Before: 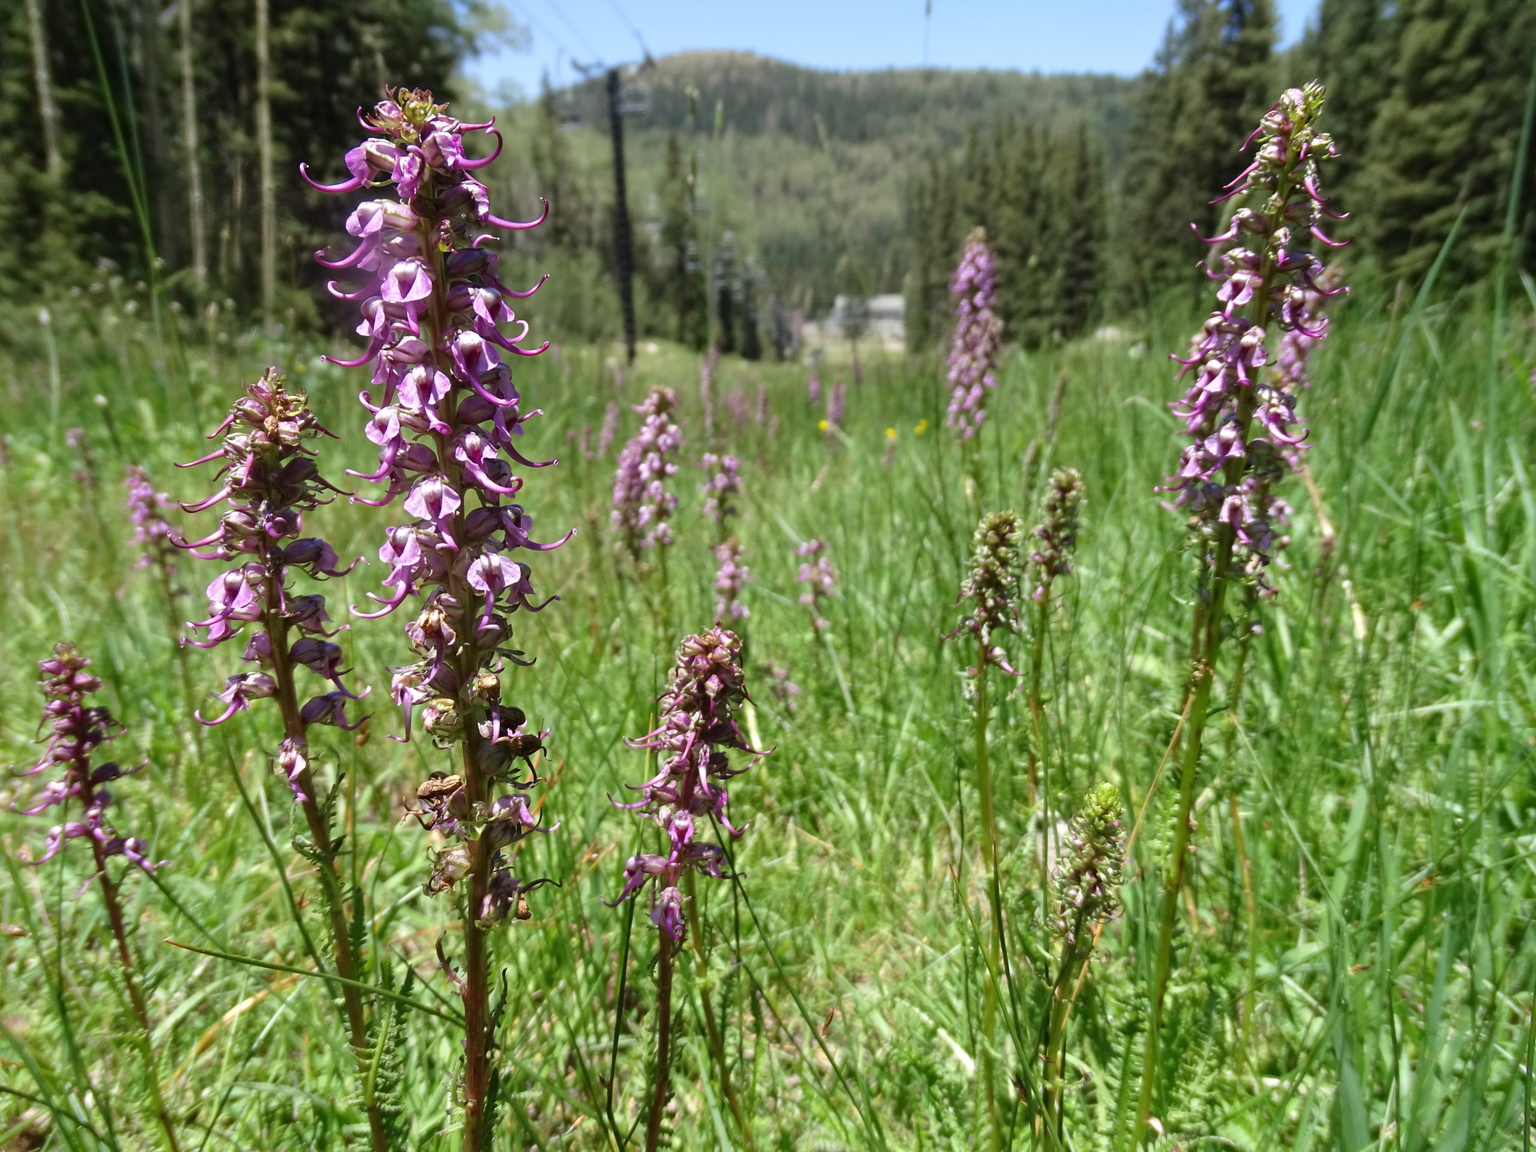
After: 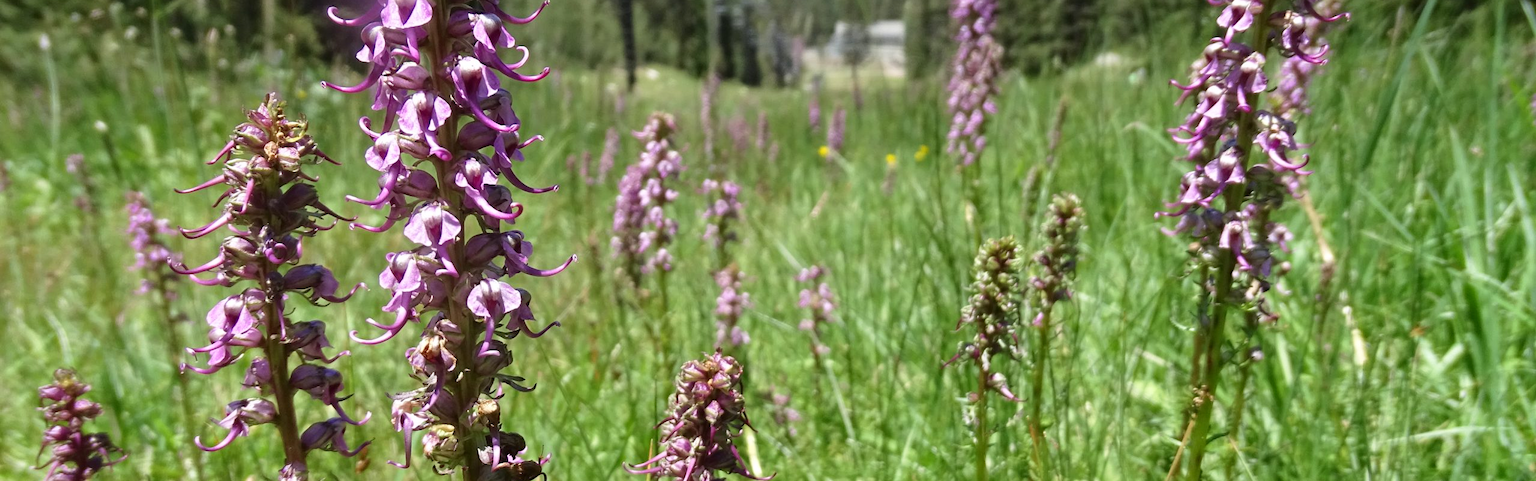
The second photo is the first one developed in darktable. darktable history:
crop and rotate: top 23.84%, bottom 34.294%
tone curve: curves: ch0 [(0, 0) (0.003, 0.003) (0.011, 0.012) (0.025, 0.026) (0.044, 0.046) (0.069, 0.072) (0.1, 0.104) (0.136, 0.141) (0.177, 0.185) (0.224, 0.234) (0.277, 0.289) (0.335, 0.349) (0.399, 0.415) (0.468, 0.488) (0.543, 0.566) (0.623, 0.649) (0.709, 0.739) (0.801, 0.834) (0.898, 0.923) (1, 1)], preserve colors none
